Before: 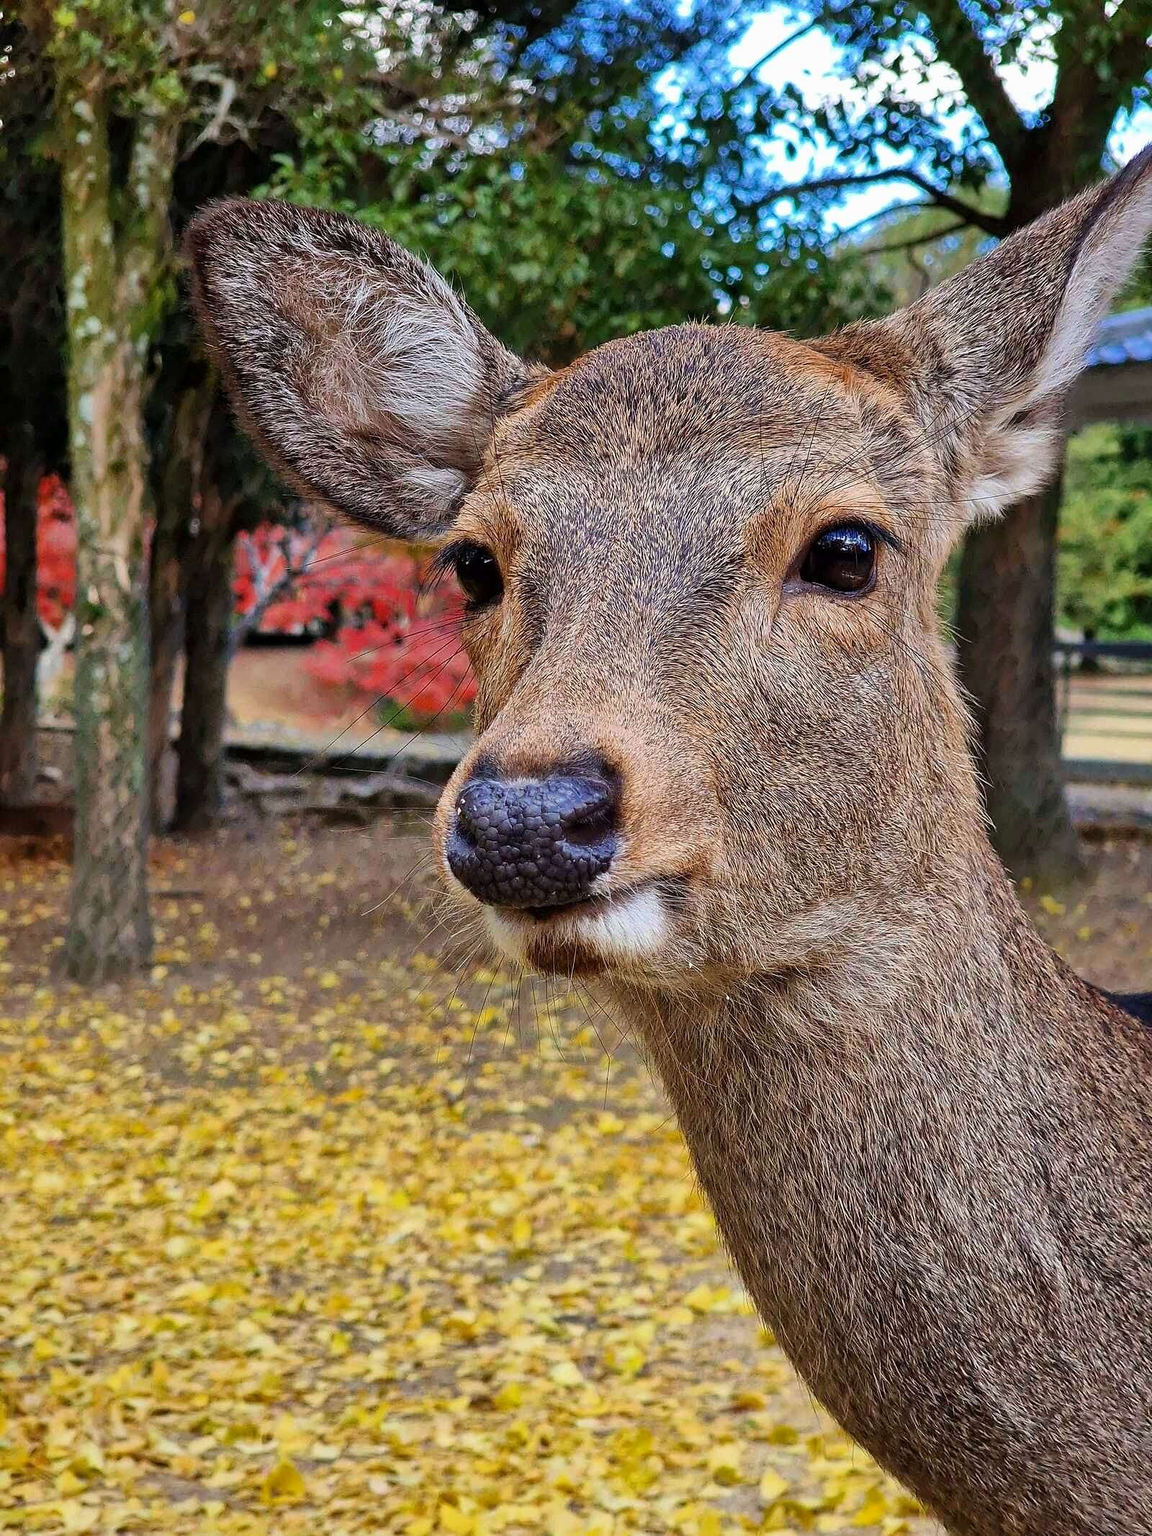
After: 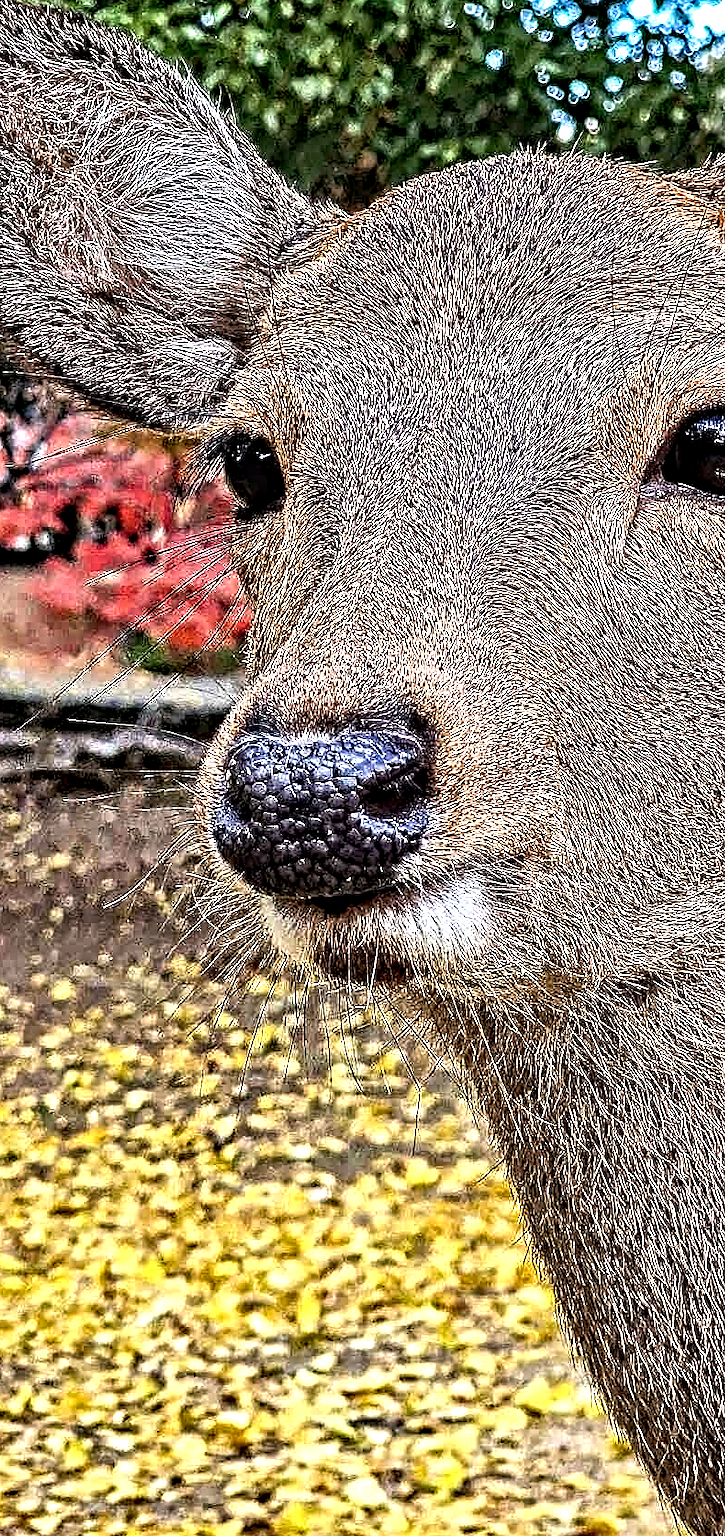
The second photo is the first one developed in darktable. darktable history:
crop and rotate: angle 0.02°, left 24.353%, top 13.219%, right 26.156%, bottom 8.224%
tone equalizer: -8 EV -0.75 EV, -7 EV -0.7 EV, -6 EV -0.6 EV, -5 EV -0.4 EV, -3 EV 0.4 EV, -2 EV 0.6 EV, -1 EV 0.7 EV, +0 EV 0.75 EV, edges refinement/feathering 500, mask exposure compensation -1.57 EV, preserve details no
contrast equalizer: octaves 7, y [[0.406, 0.494, 0.589, 0.753, 0.877, 0.999], [0.5 ×6], [0.5 ×6], [0 ×6], [0 ×6]]
shadows and highlights: shadows 43.06, highlights 6.94
base curve: curves: ch0 [(0, 0) (0.297, 0.298) (1, 1)], preserve colors none
